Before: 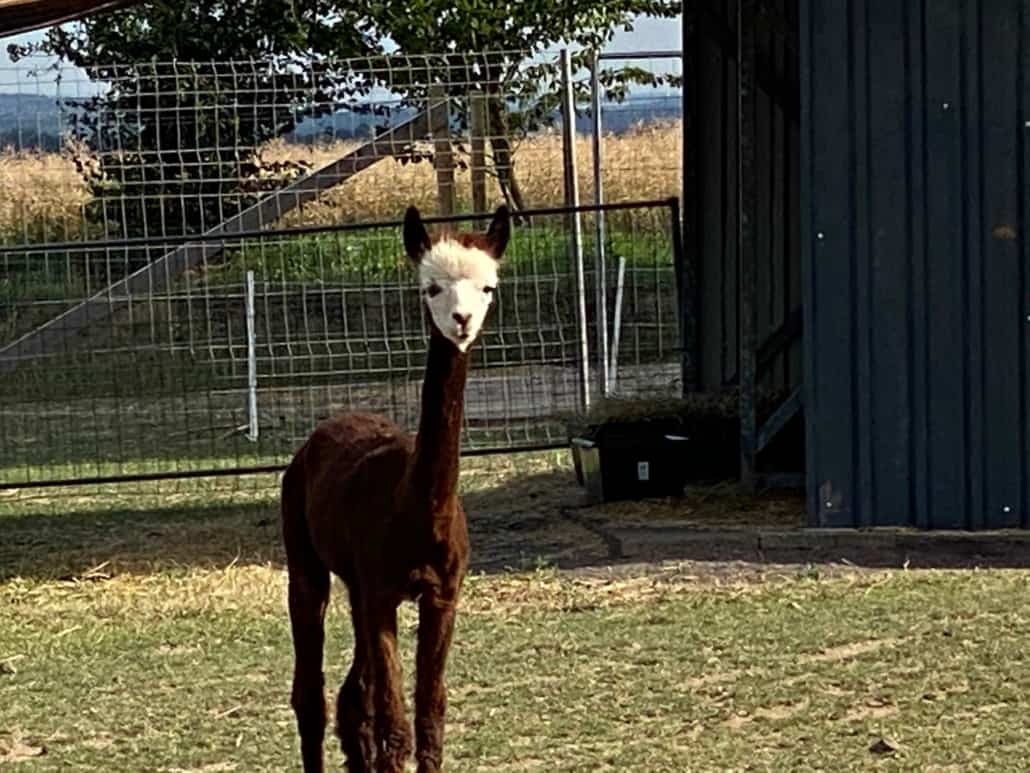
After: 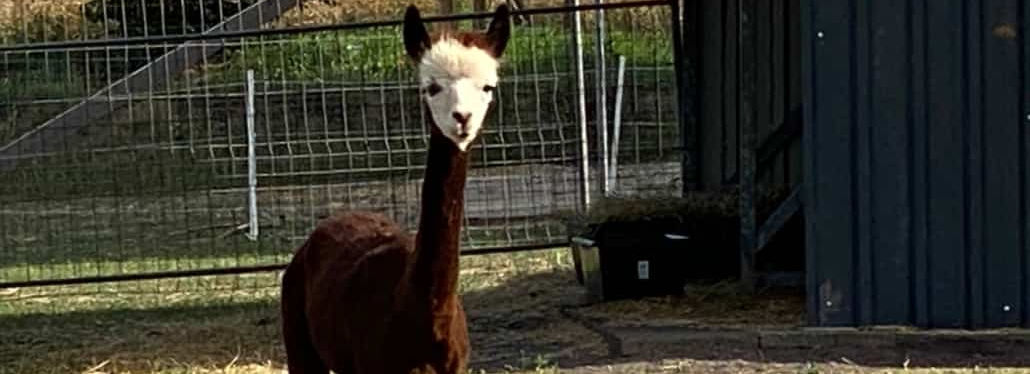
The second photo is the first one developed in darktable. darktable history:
crop and rotate: top 26.056%, bottom 25.543%
tone equalizer: on, module defaults
